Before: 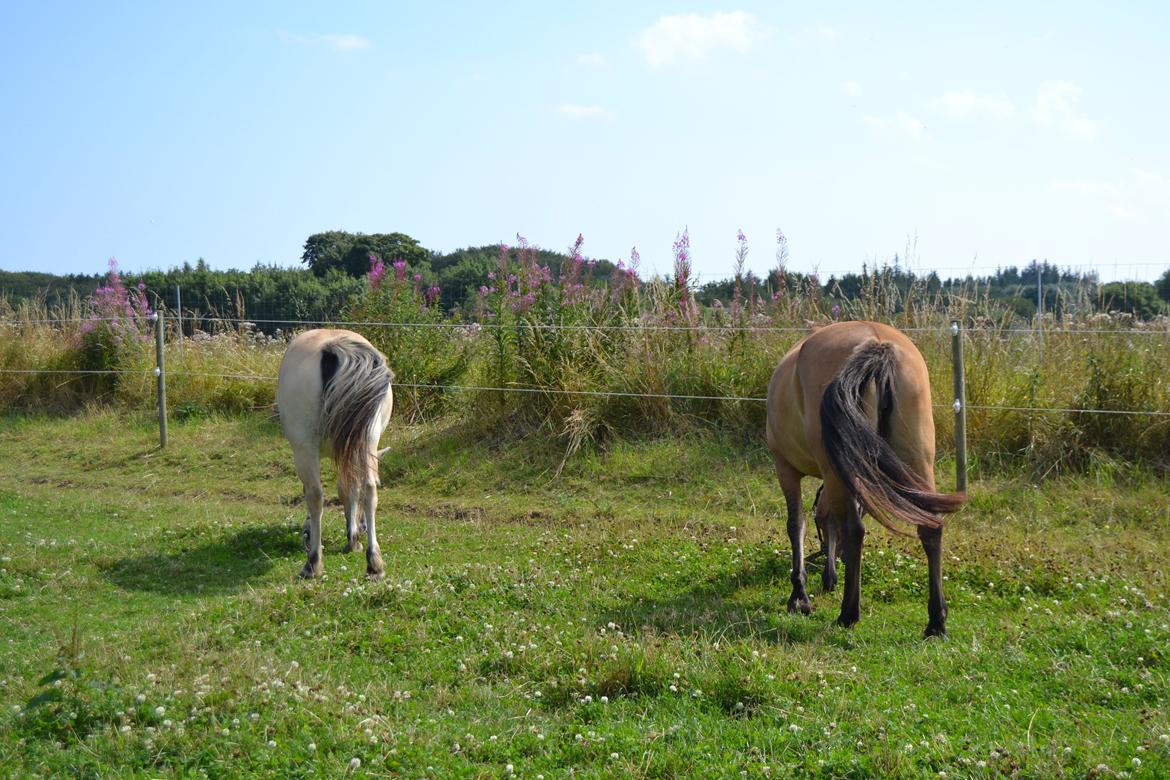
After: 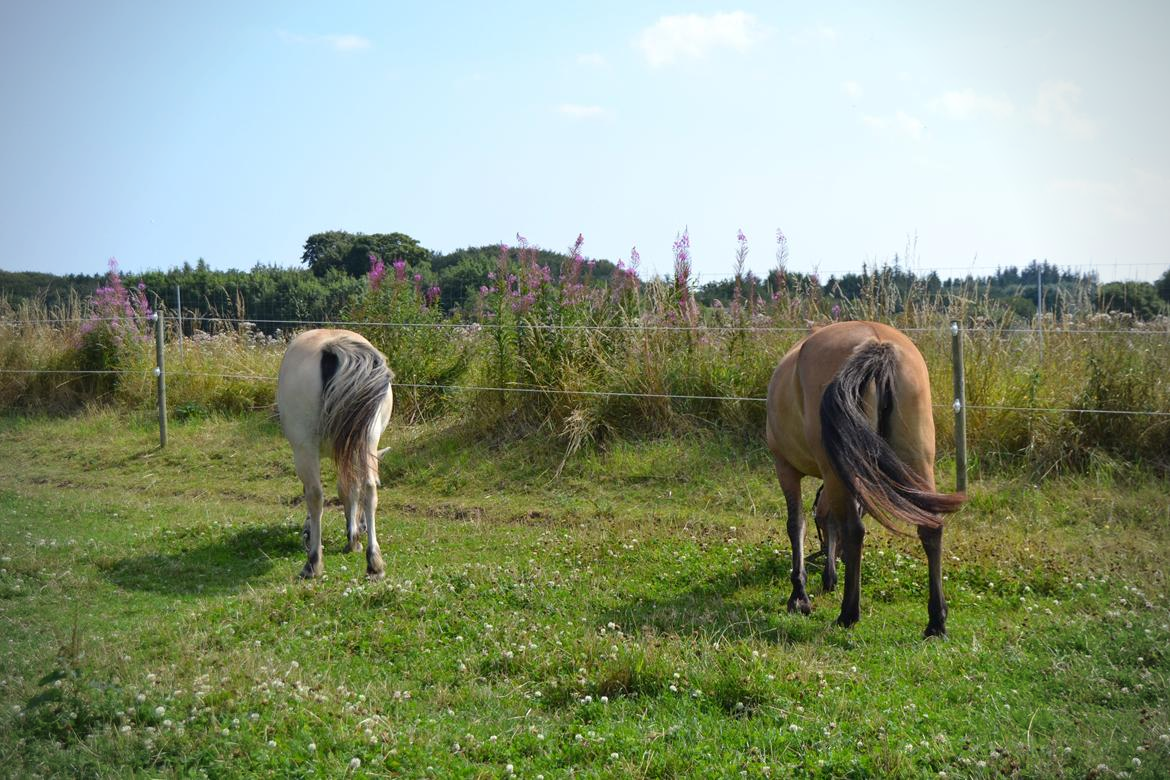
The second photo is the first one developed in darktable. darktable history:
shadows and highlights: radius 334.93, shadows 63.48, highlights 6.06, compress 87.7%, highlights color adjustment 39.73%, soften with gaussian
vignetting: on, module defaults
